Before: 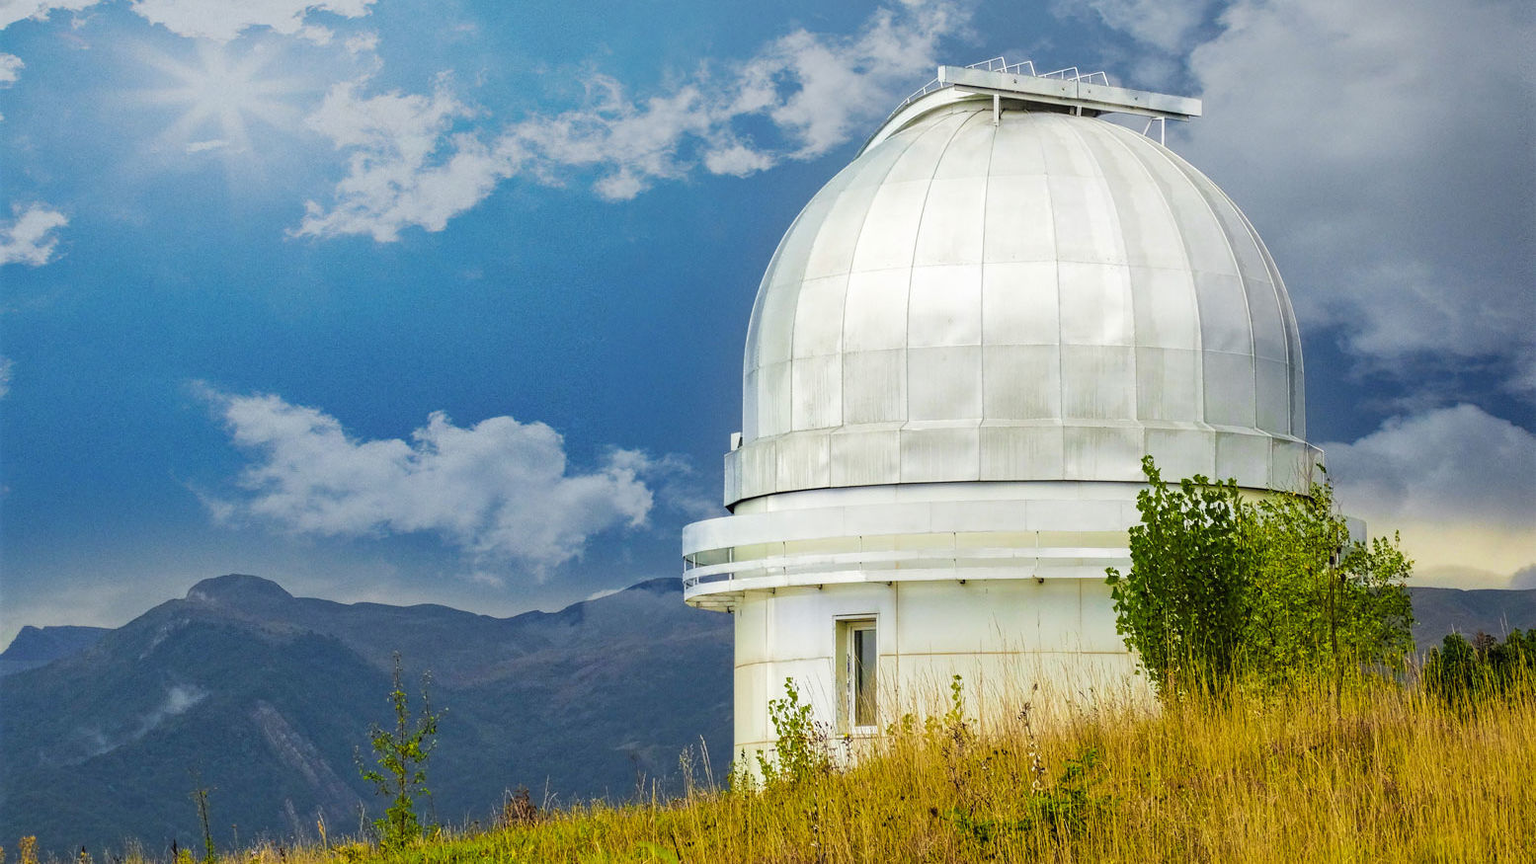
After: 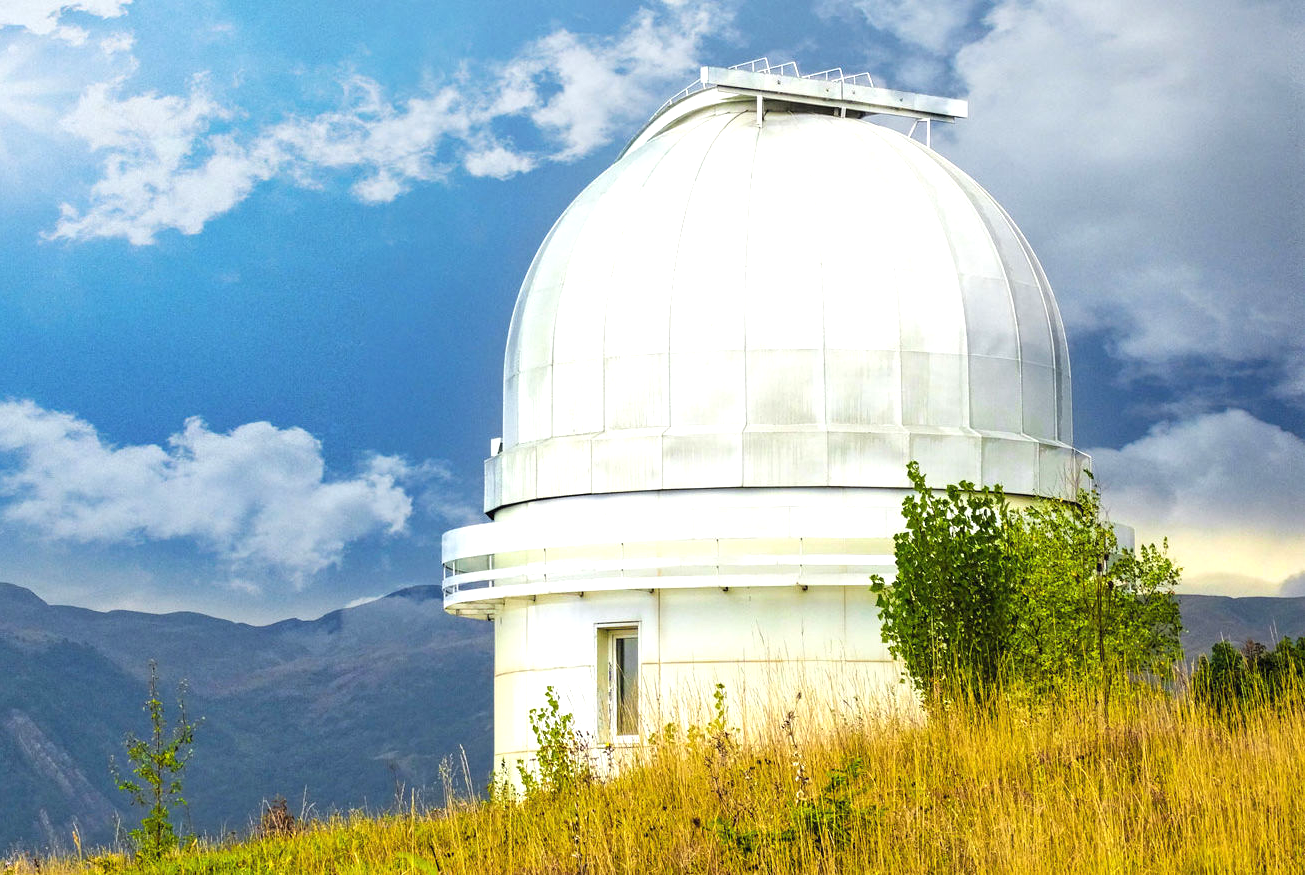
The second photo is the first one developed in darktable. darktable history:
crop: left 16.013%
exposure: exposure 0.655 EV, compensate highlight preservation false
